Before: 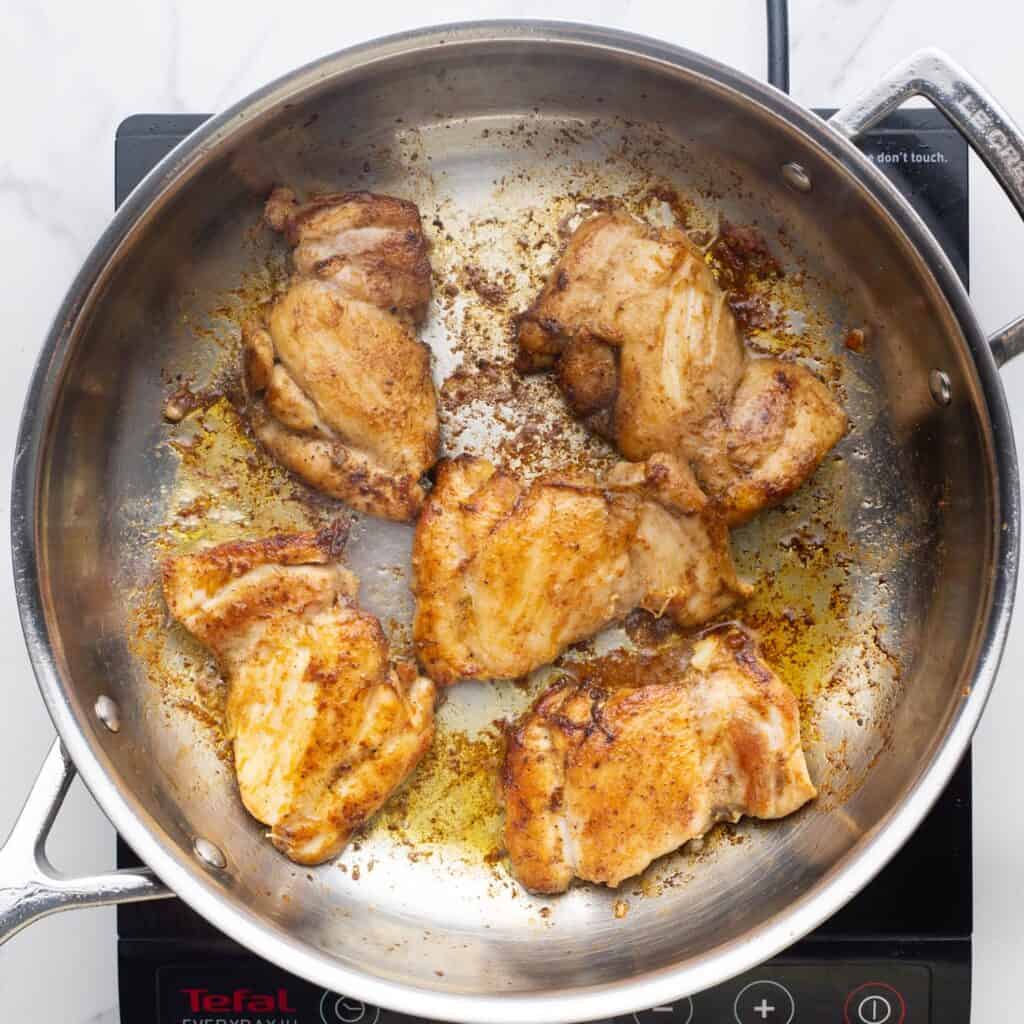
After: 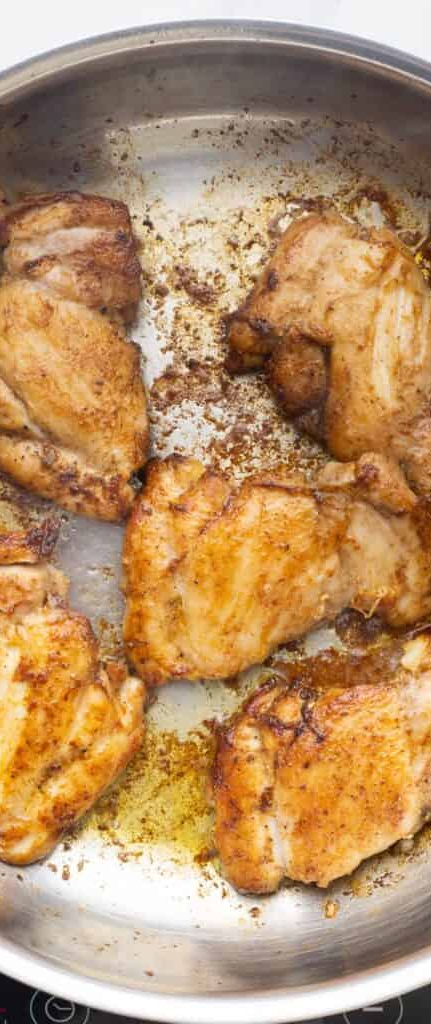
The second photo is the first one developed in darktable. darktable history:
exposure: compensate highlight preservation false
crop: left 28.407%, right 29.423%
